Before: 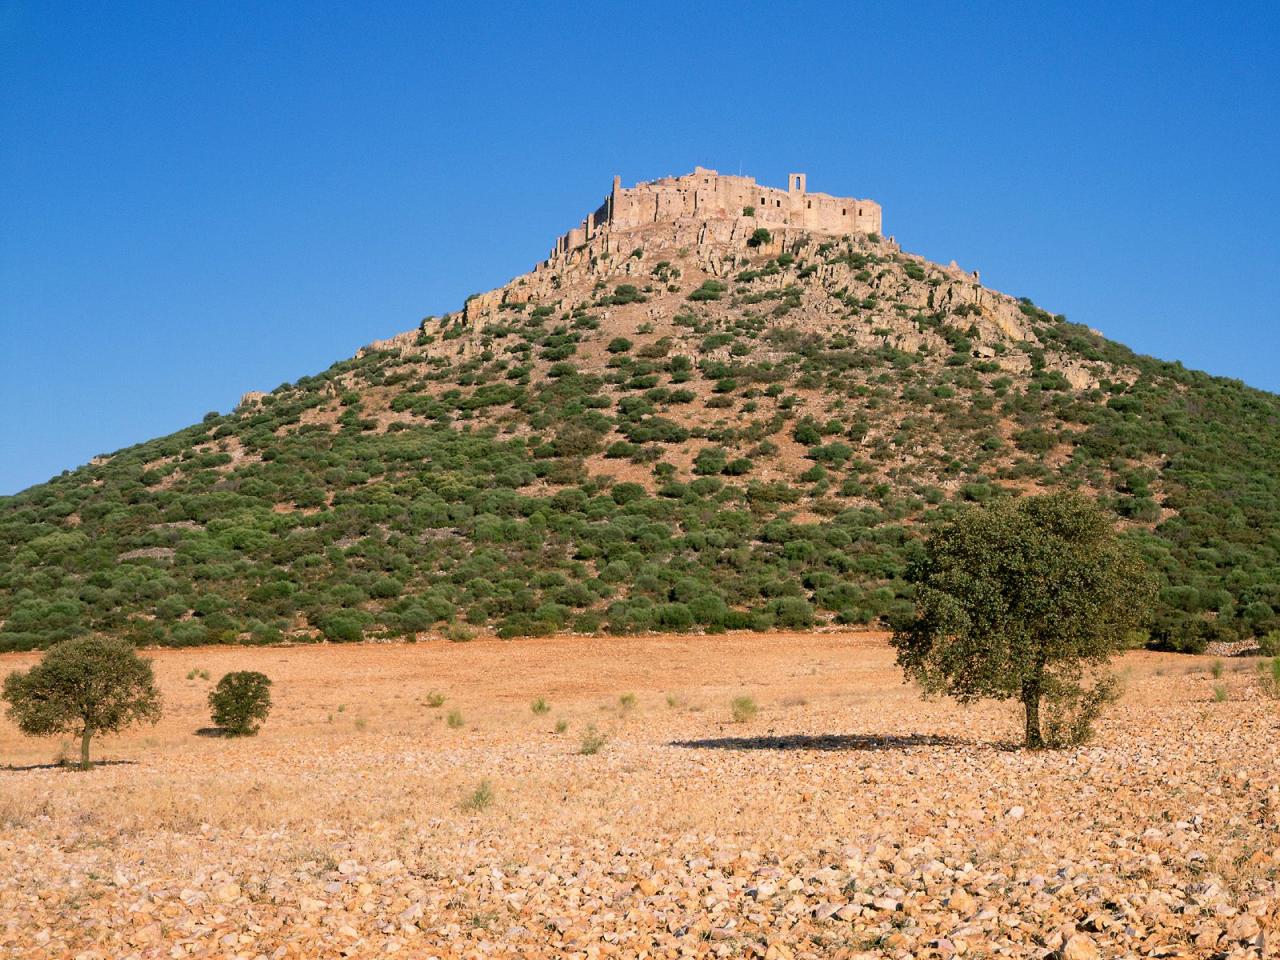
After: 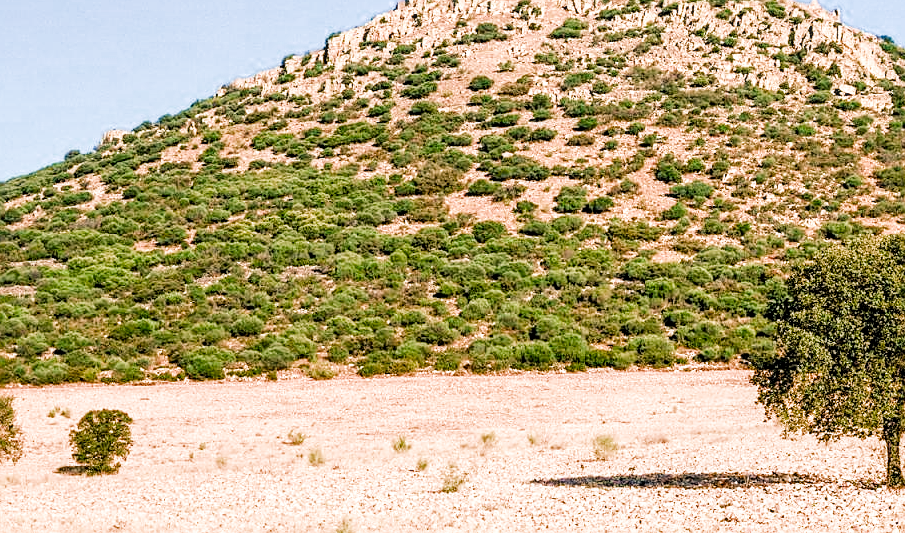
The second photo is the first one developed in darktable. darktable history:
filmic rgb: black relative exposure -7.65 EV, white relative exposure 4.56 EV, threshold 3.05 EV, hardness 3.61, add noise in highlights 0.099, color science v4 (2020), type of noise poissonian, enable highlight reconstruction true
crop: left 10.927%, top 27.293%, right 18.307%, bottom 17.091%
sharpen: on, module defaults
color calibration: illuminant same as pipeline (D50), adaptation none (bypass), x 0.332, y 0.334, temperature 5022.06 K
exposure: black level correction 0, exposure 1.199 EV, compensate highlight preservation false
local contrast: detail 142%
color balance rgb: shadows lift › chroma 1.034%, shadows lift › hue 243.35°, highlights gain › chroma 2.848%, highlights gain › hue 61.52°, perceptual saturation grading › global saturation 17.85%, perceptual brilliance grading › highlights 10.144%, perceptual brilliance grading › mid-tones 5.62%, global vibrance 20%
